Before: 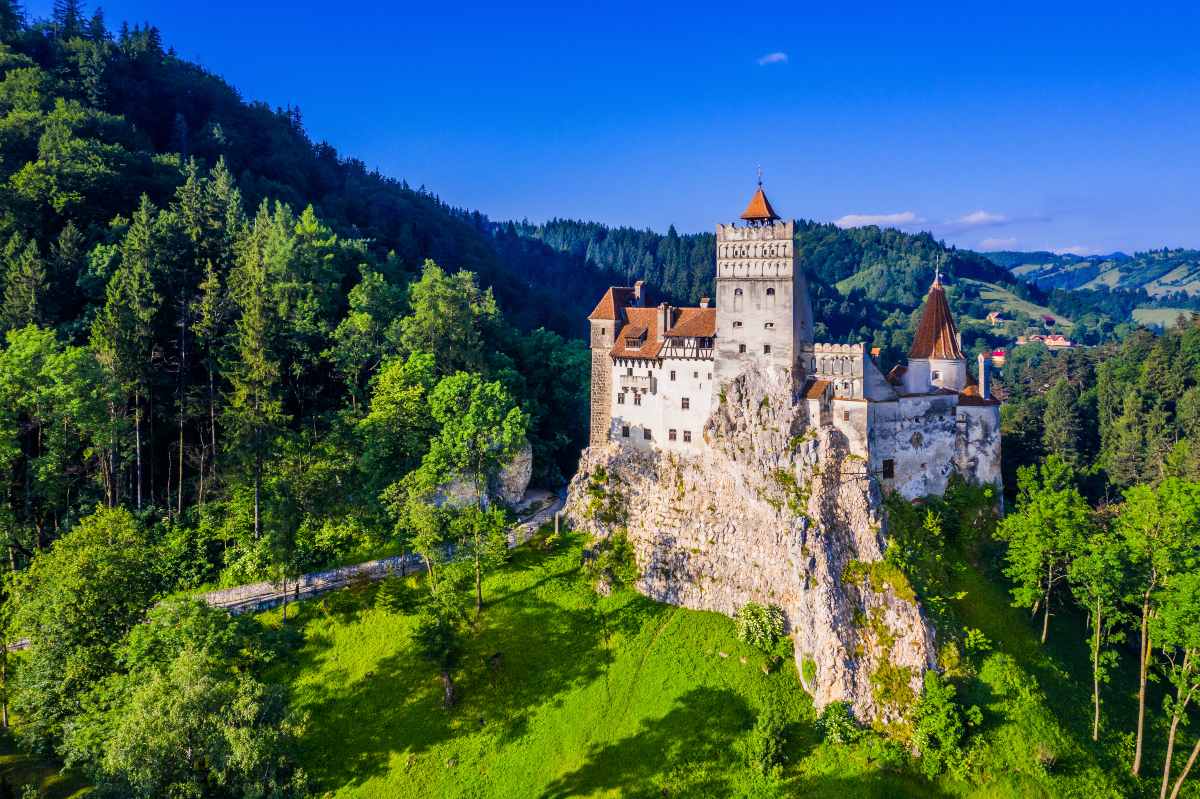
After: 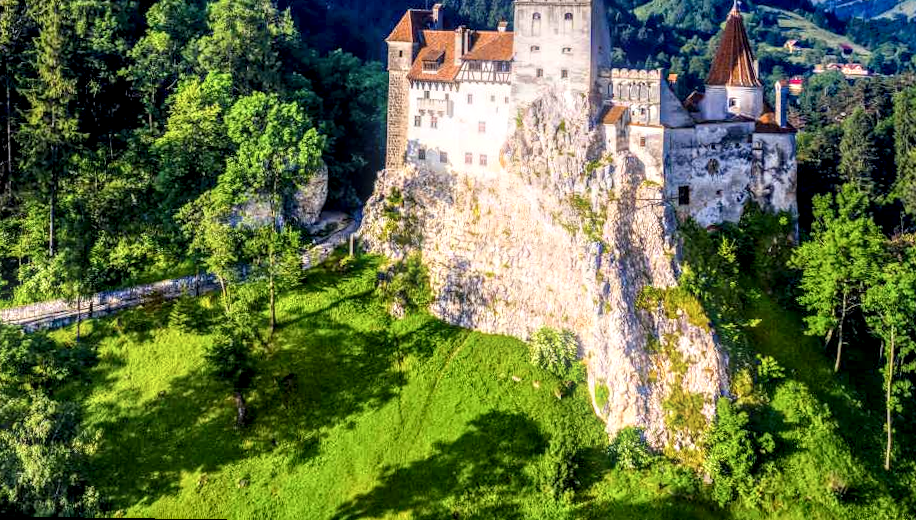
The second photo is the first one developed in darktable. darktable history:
shadows and highlights: shadows 22.7, highlights -48.71, soften with gaussian
exposure: exposure -0.048 EV, compensate highlight preservation false
haze removal: compatibility mode true, adaptive false
rotate and perspective: rotation 0.8°, automatic cropping off
local contrast: highlights 60%, shadows 60%, detail 160%
bloom: size 5%, threshold 95%, strength 15%
tone equalizer: -8 EV 0.06 EV, smoothing diameter 25%, edges refinement/feathering 10, preserve details guided filter
crop and rotate: left 17.299%, top 35.115%, right 7.015%, bottom 1.024%
